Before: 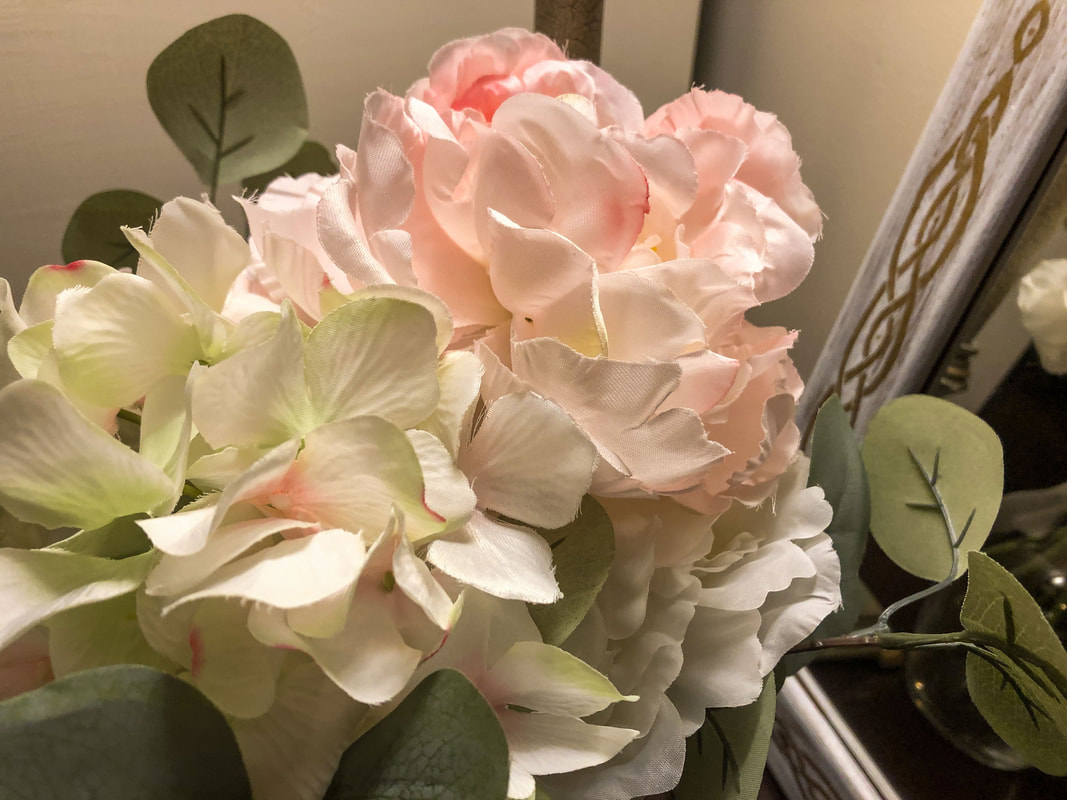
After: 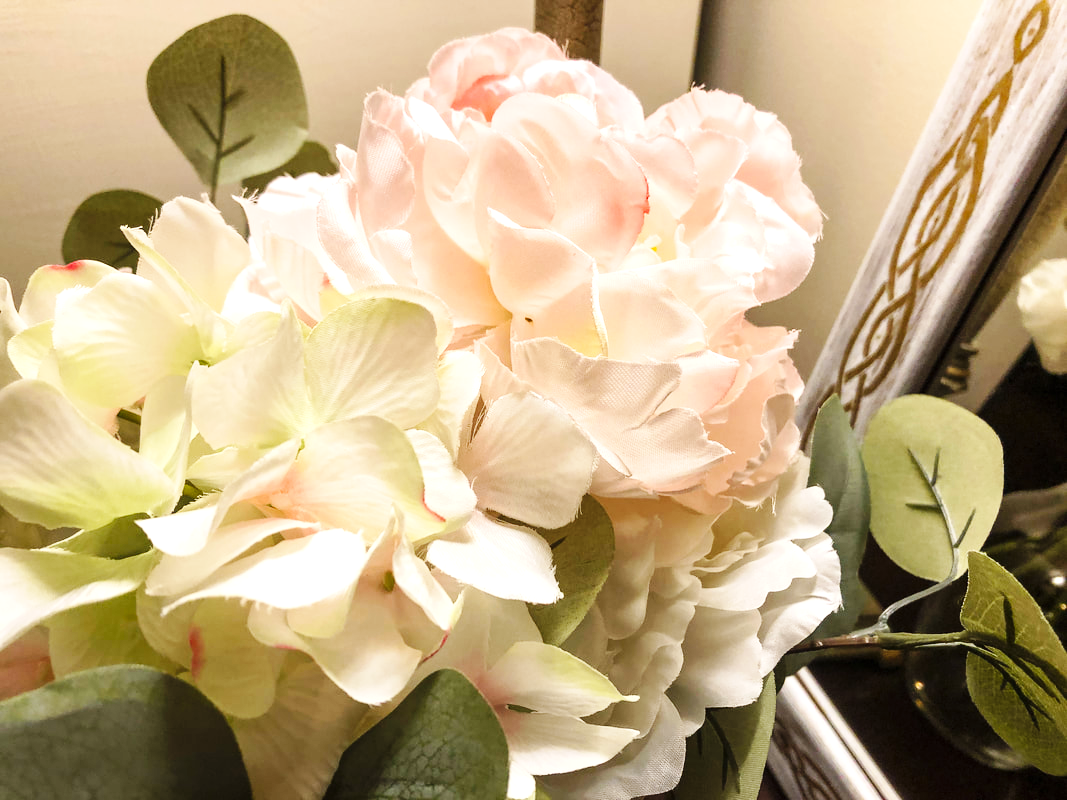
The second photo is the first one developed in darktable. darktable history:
exposure: exposure 0.6 EV, compensate highlight preservation false
base curve: curves: ch0 [(0, 0) (0.032, 0.025) (0.121, 0.166) (0.206, 0.329) (0.605, 0.79) (1, 1)], preserve colors none
